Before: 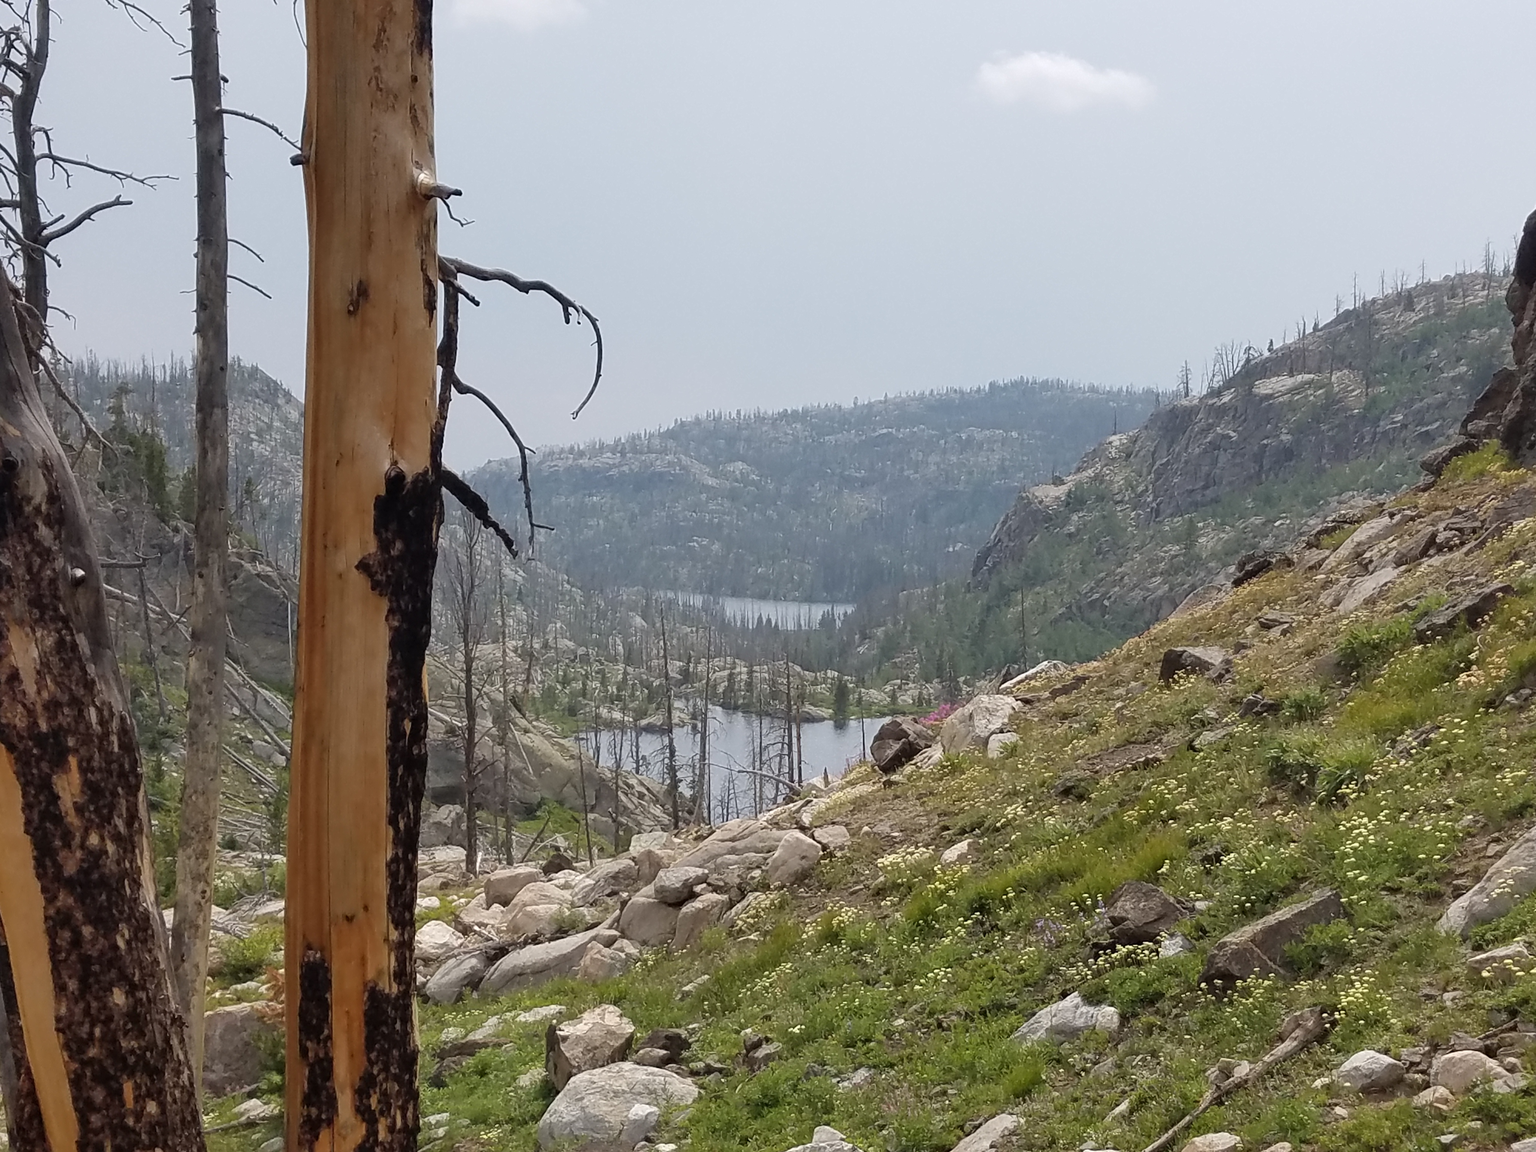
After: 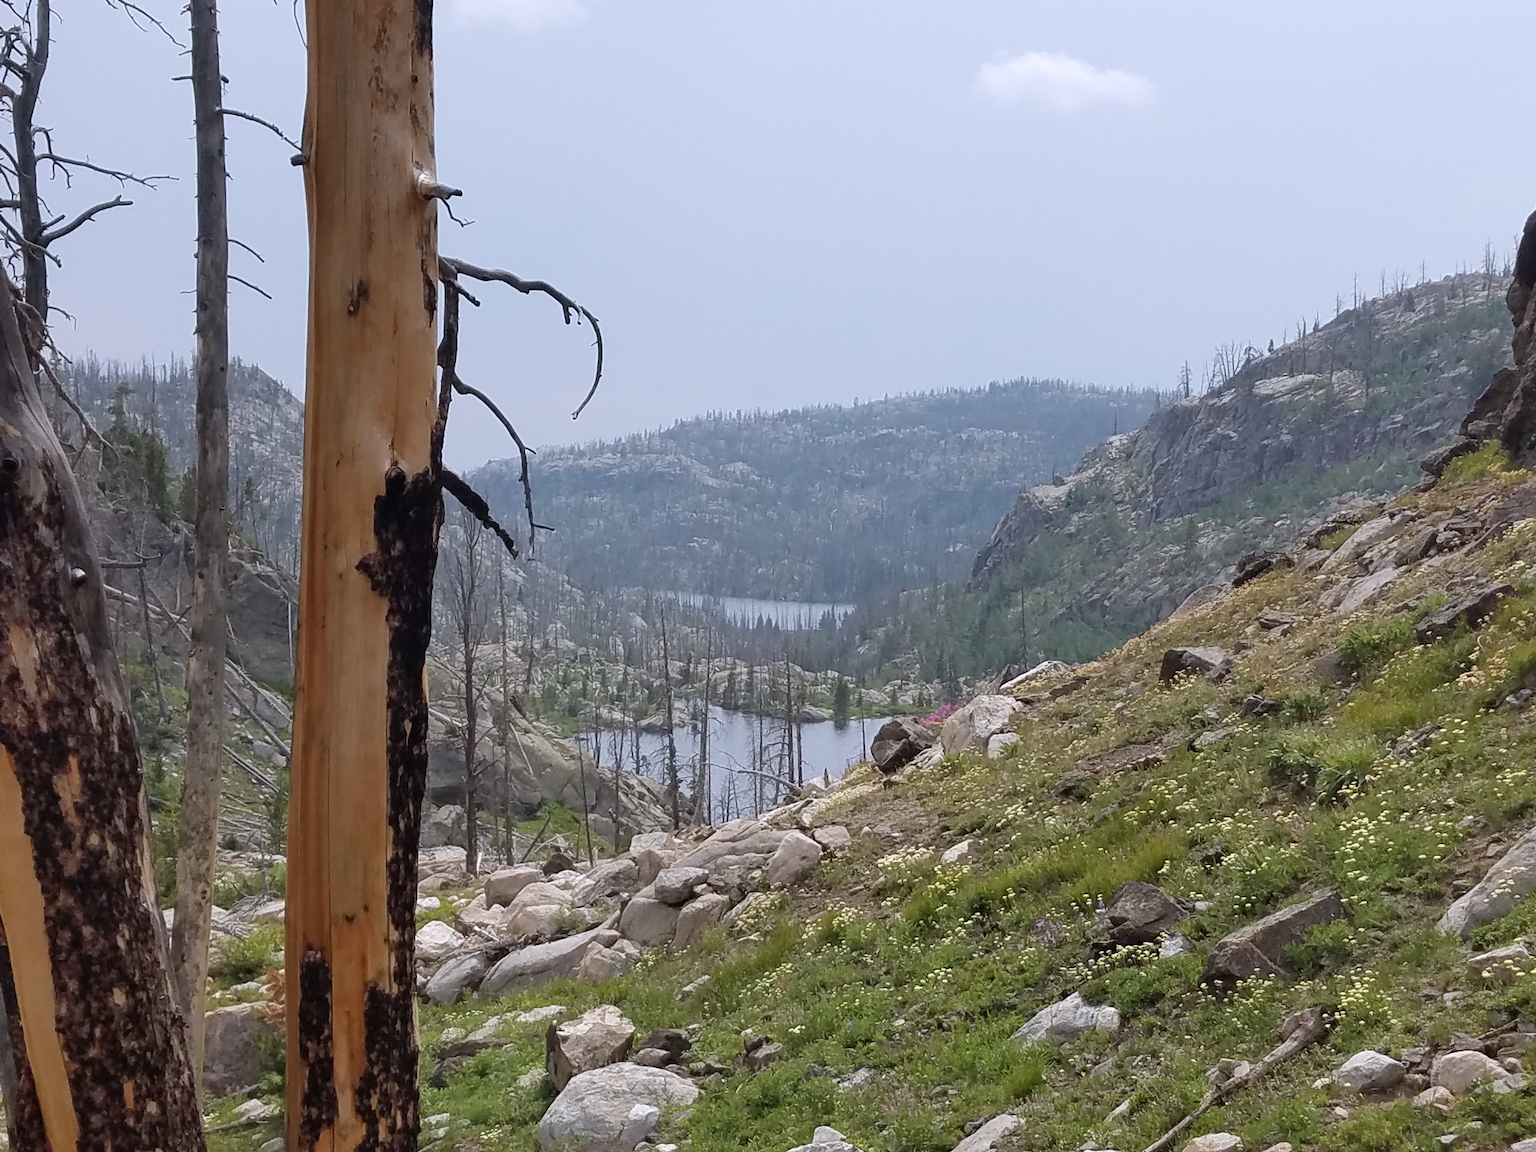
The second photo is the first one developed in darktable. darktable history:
color calibration: gray › normalize channels true, illuminant as shot in camera, x 0.358, y 0.373, temperature 4628.91 K, gamut compression 0.014
